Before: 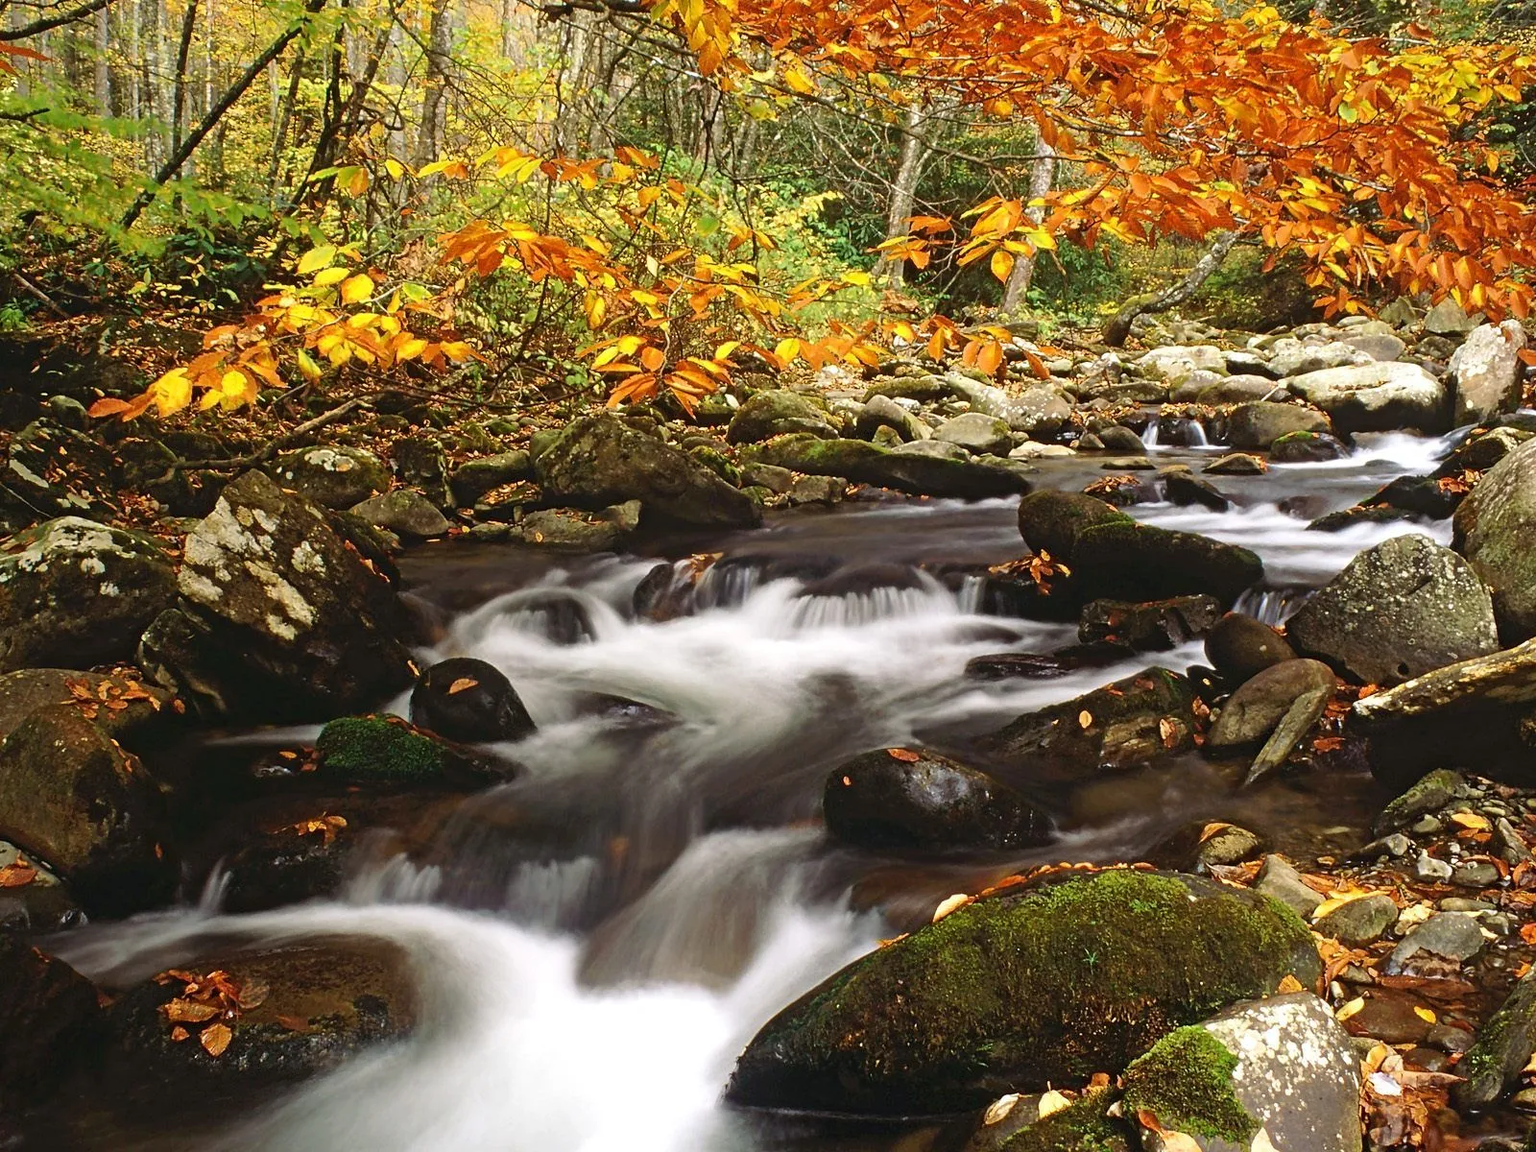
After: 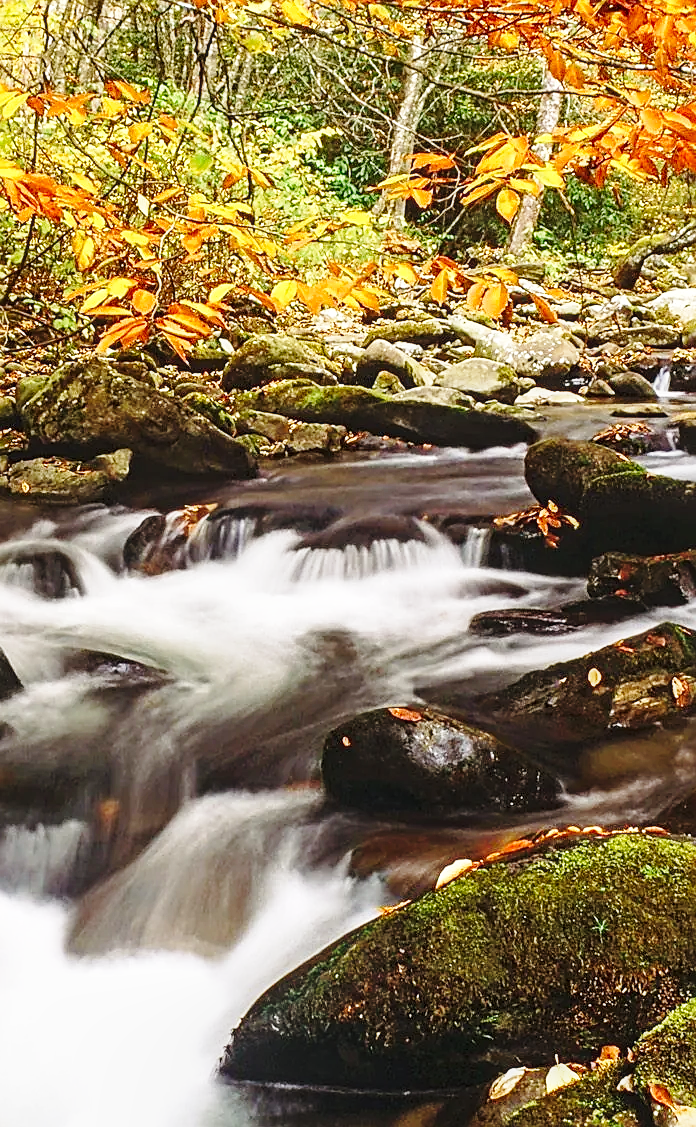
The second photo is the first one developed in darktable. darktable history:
local contrast: on, module defaults
sharpen: on, module defaults
base curve: curves: ch0 [(0, 0) (0.028, 0.03) (0.121, 0.232) (0.46, 0.748) (0.859, 0.968) (1, 1)], preserve colors none
crop: left 33.531%, top 6.041%, right 22.915%
